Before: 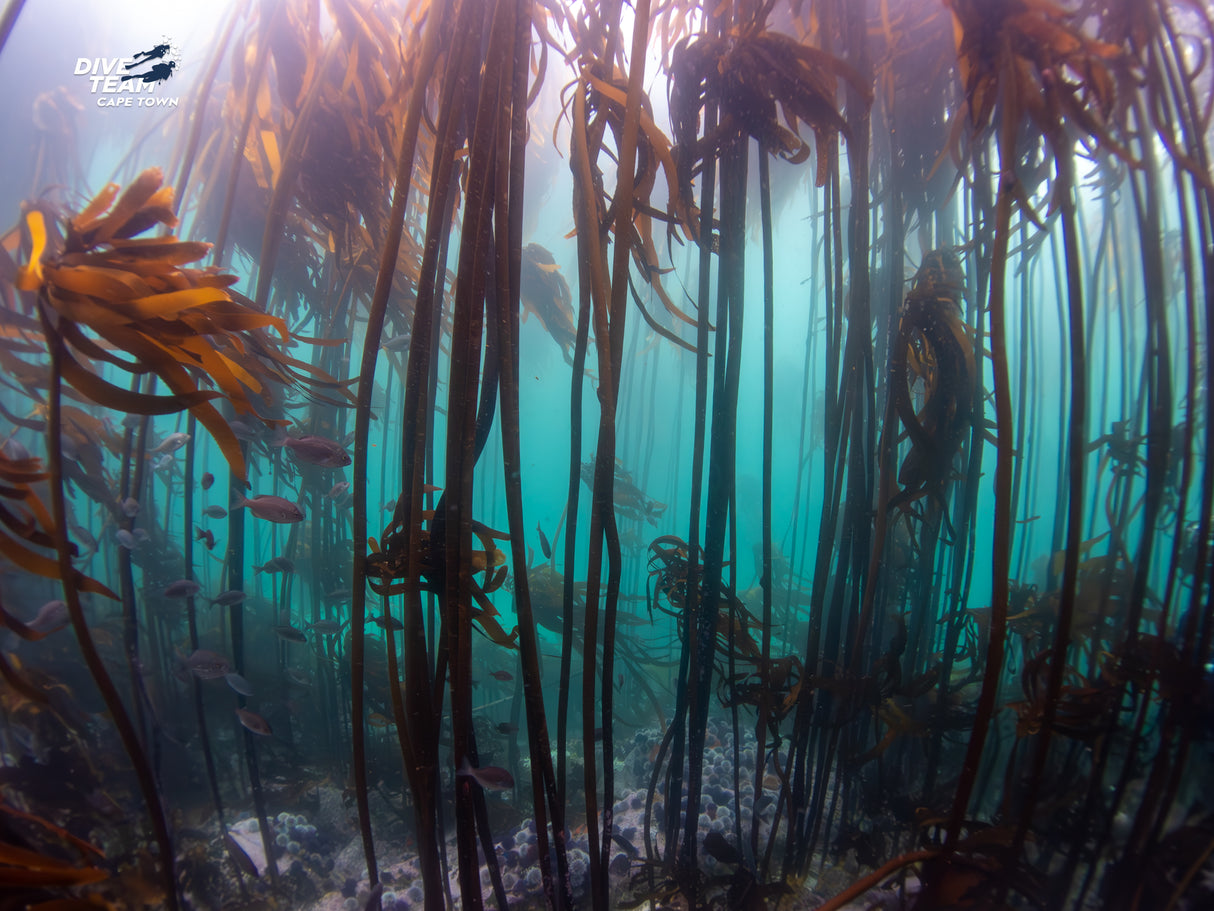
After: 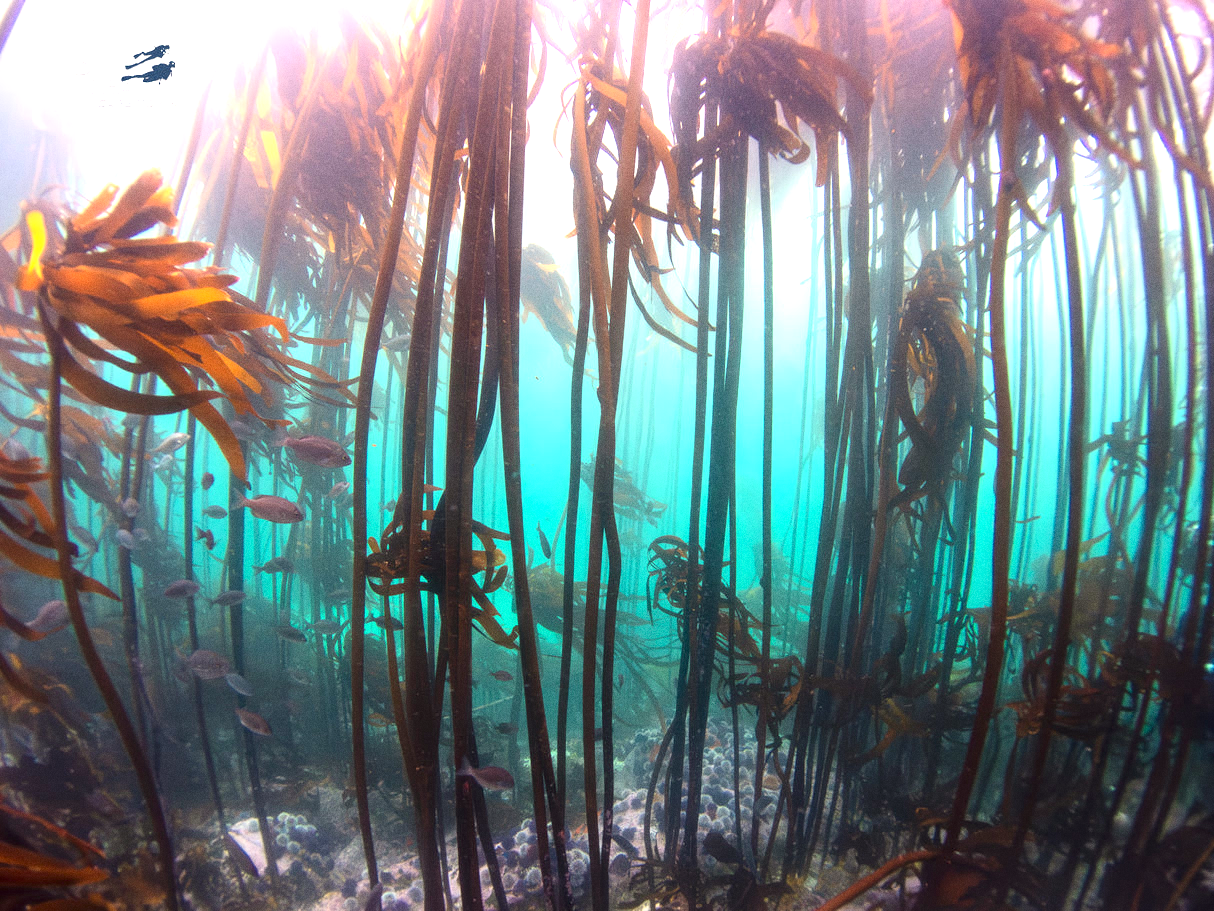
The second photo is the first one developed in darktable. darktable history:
white balance: red 1.045, blue 0.932
grain: on, module defaults
exposure: black level correction 0, exposure 1.4 EV, compensate highlight preservation false
